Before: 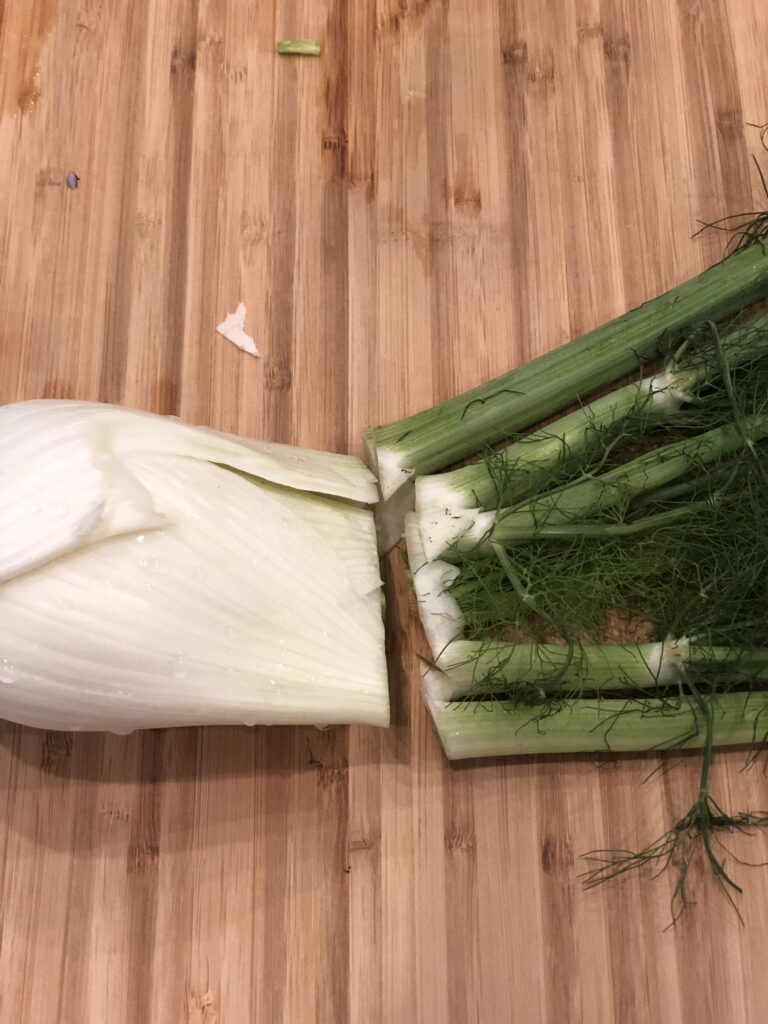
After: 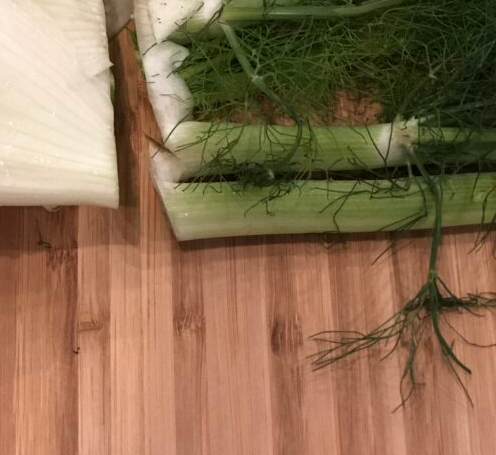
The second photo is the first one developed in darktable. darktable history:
crop and rotate: left 35.306%, top 50.706%, bottom 4.788%
